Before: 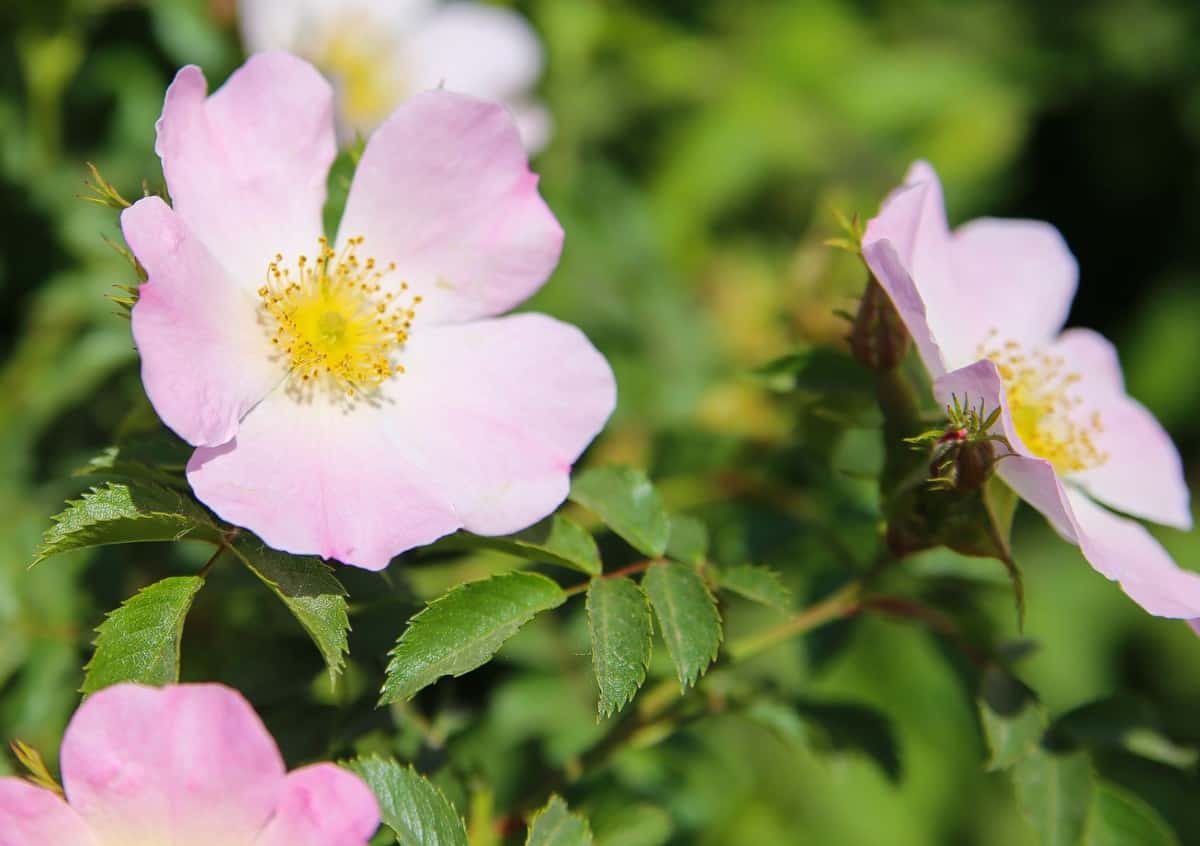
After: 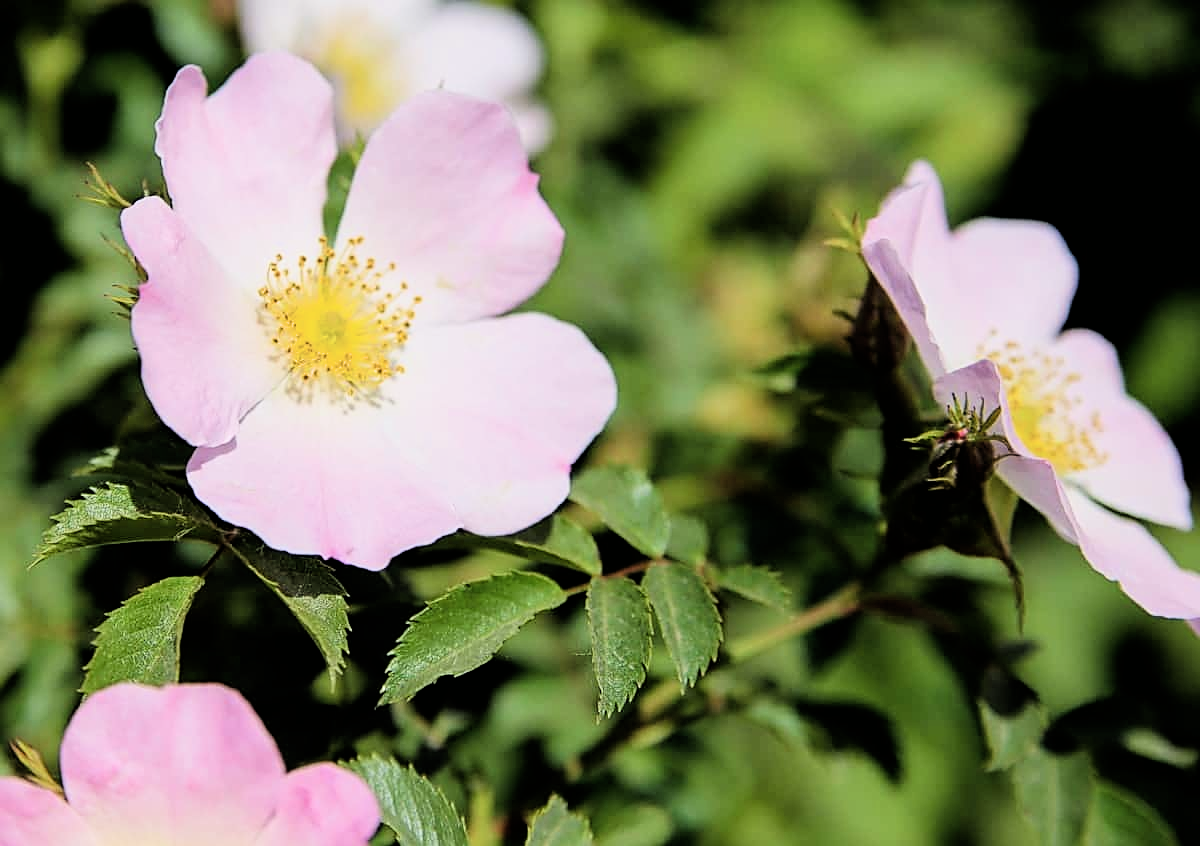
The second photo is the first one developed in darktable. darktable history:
sharpen: on, module defaults
color zones: curves: ch1 [(0, 0.469) (0.01, 0.469) (0.12, 0.446) (0.248, 0.469) (0.5, 0.5) (0.748, 0.5) (0.99, 0.469) (1, 0.469)]
filmic rgb: black relative exposure -4.03 EV, white relative exposure 2.98 EV, threshold 5.99 EV, hardness 2.99, contrast 1.49, enable highlight reconstruction true
